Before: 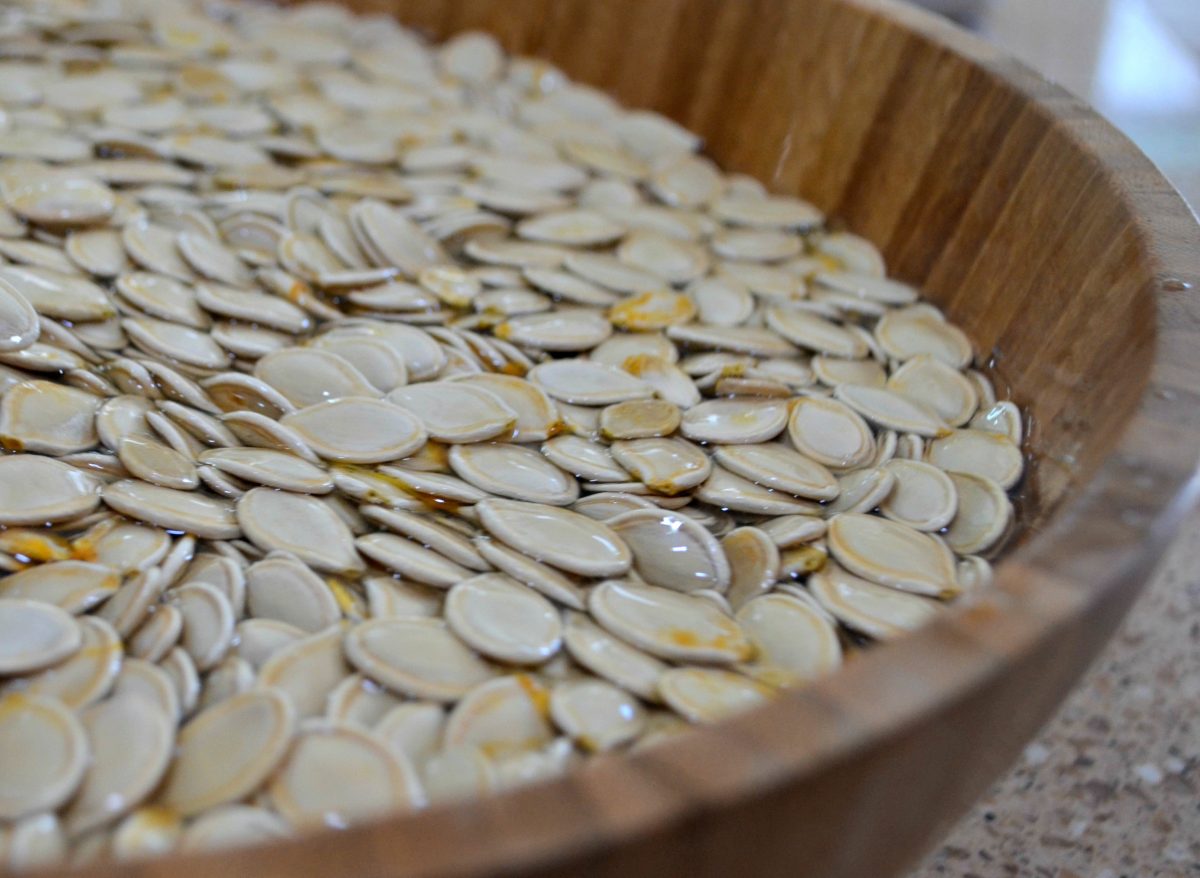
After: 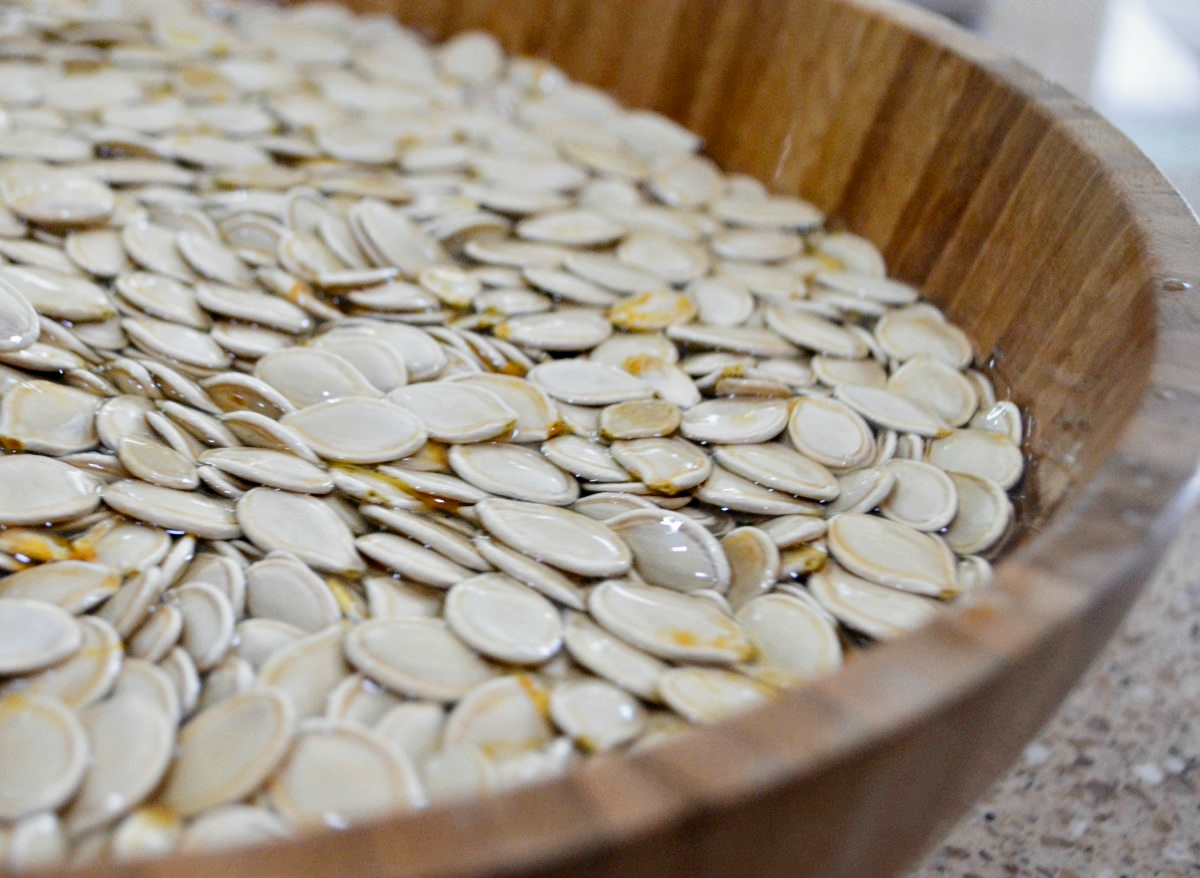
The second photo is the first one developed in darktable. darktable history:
exposure: black level correction 0.001, exposure 0.5 EV, compensate highlight preservation false
filmic rgb: black relative exposure -11.34 EV, white relative exposure 3.22 EV, hardness 6.71, preserve chrominance no, color science v5 (2021)
contrast brightness saturation: contrast 0.073
